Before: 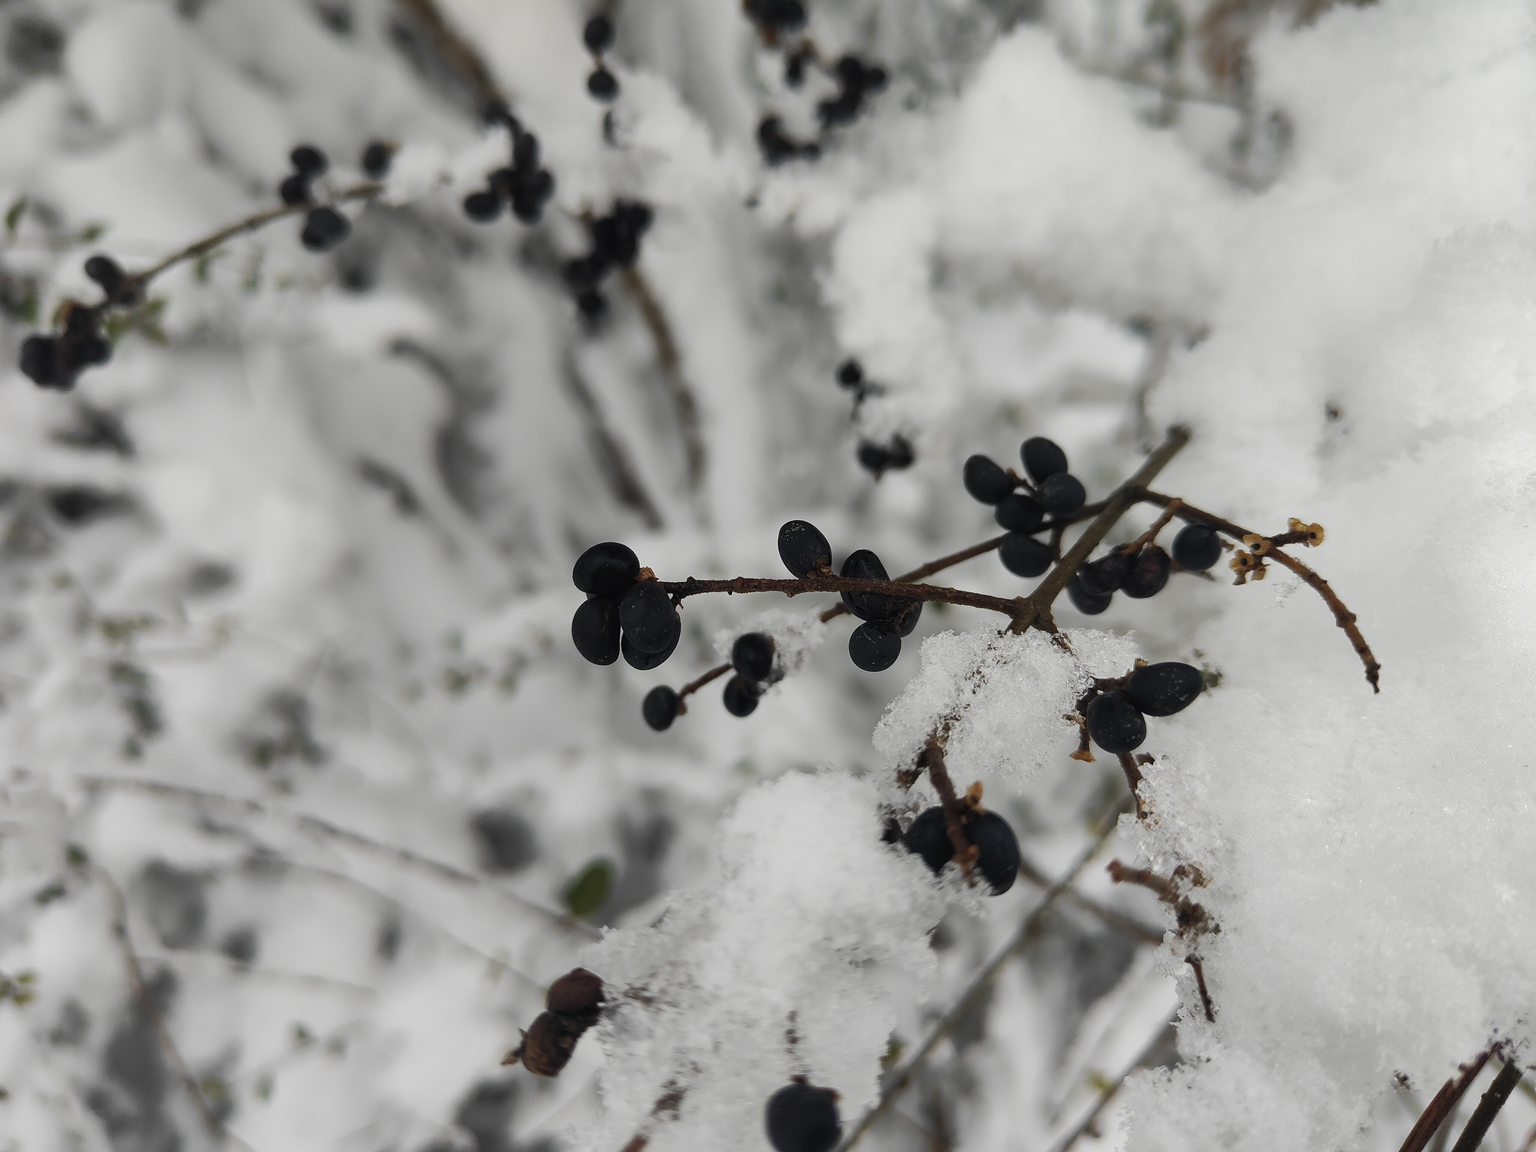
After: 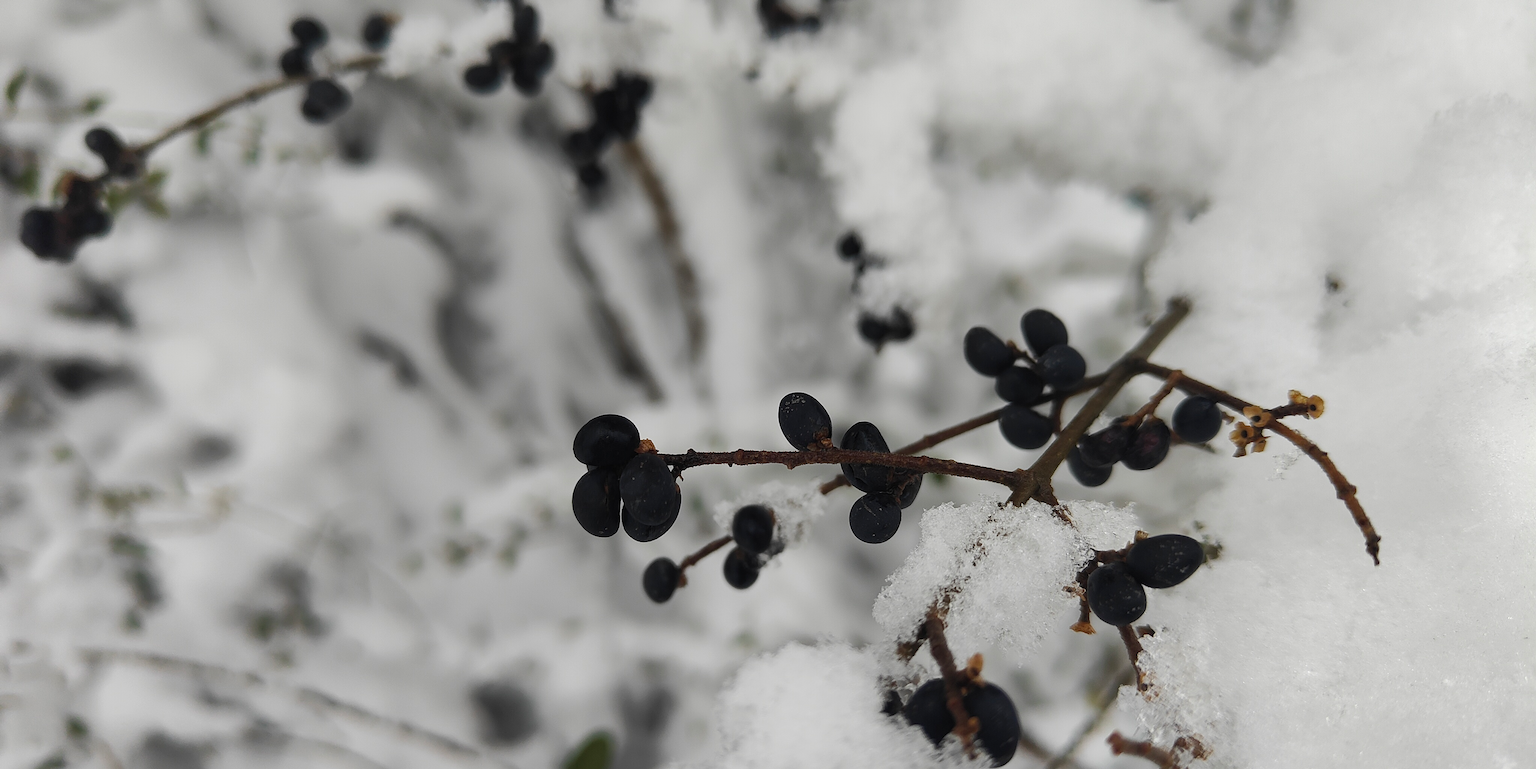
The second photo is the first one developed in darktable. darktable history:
crop: top 11.15%, bottom 22.054%
